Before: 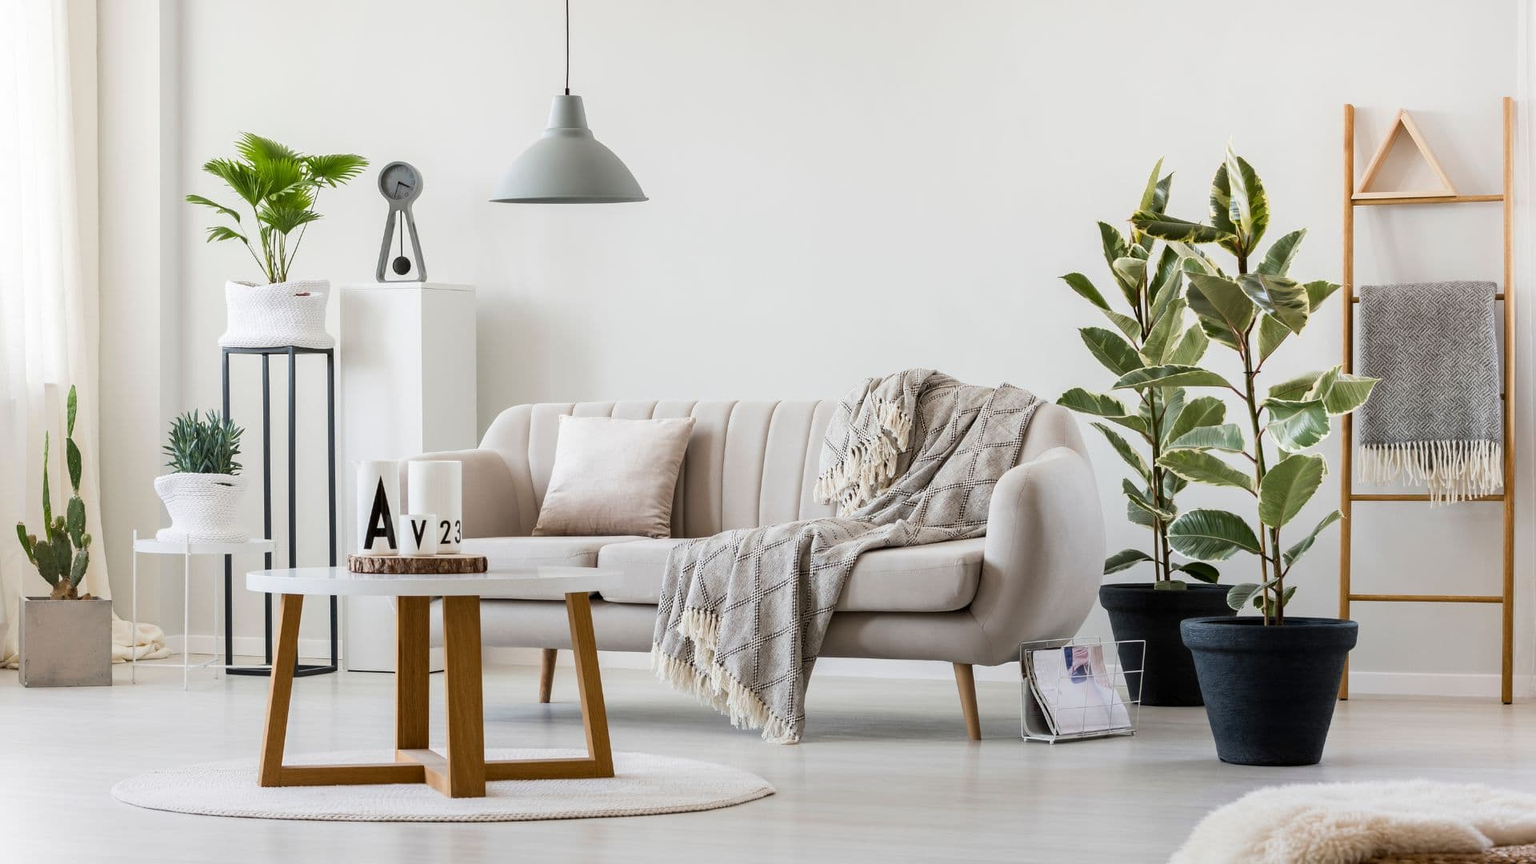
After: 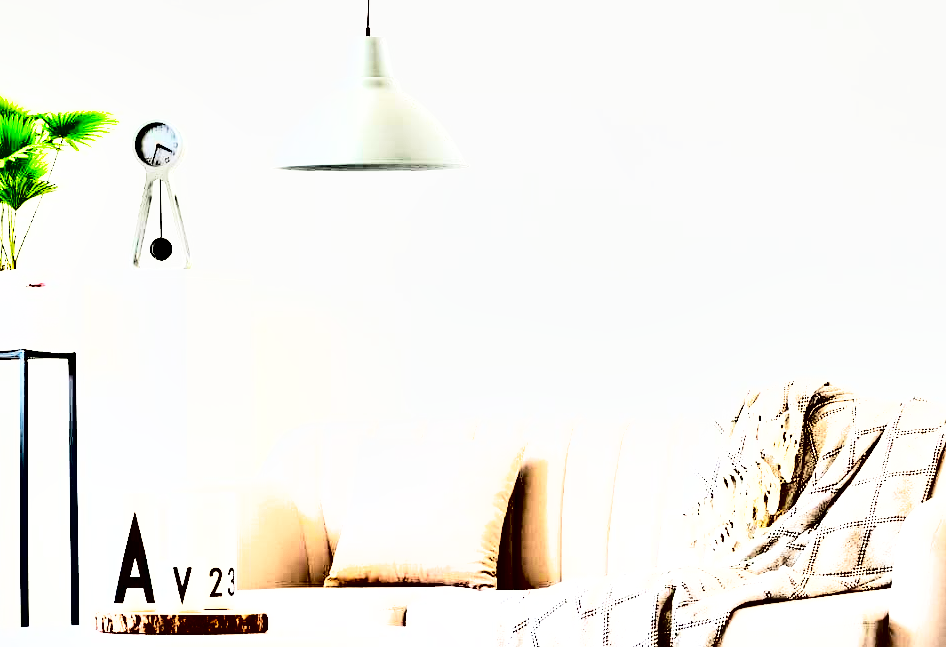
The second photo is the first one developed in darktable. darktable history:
exposure: black level correction 0, exposure 1.751 EV, compensate highlight preservation false
shadows and highlights: low approximation 0.01, soften with gaussian
tone curve: curves: ch0 [(0, 0) (0.003, 0.022) (0.011, 0.025) (0.025, 0.032) (0.044, 0.055) (0.069, 0.089) (0.1, 0.133) (0.136, 0.18) (0.177, 0.231) (0.224, 0.291) (0.277, 0.35) (0.335, 0.42) (0.399, 0.496) (0.468, 0.561) (0.543, 0.632) (0.623, 0.706) (0.709, 0.783) (0.801, 0.865) (0.898, 0.947) (1, 1)], preserve colors none
contrast brightness saturation: contrast 0.757, brightness -0.997, saturation 0.994
crop: left 17.772%, top 7.739%, right 32.943%, bottom 32.326%
